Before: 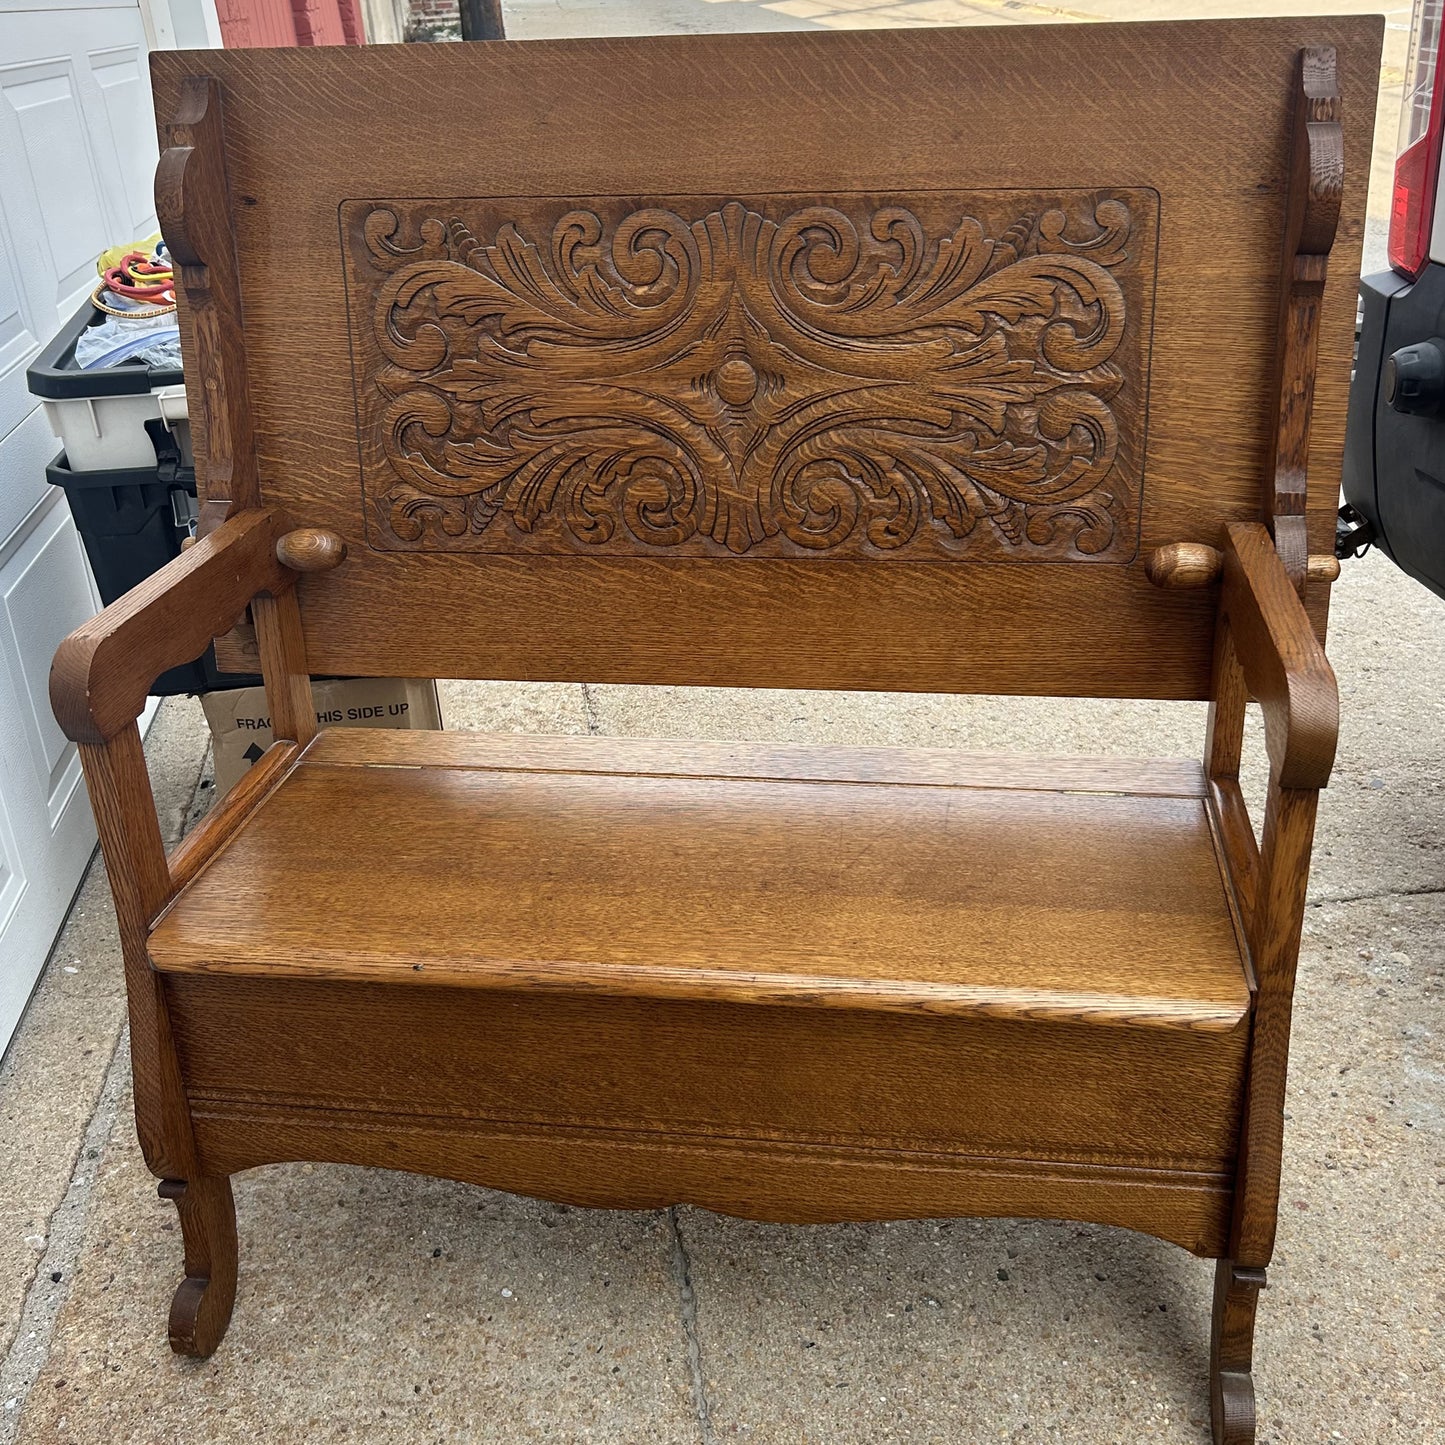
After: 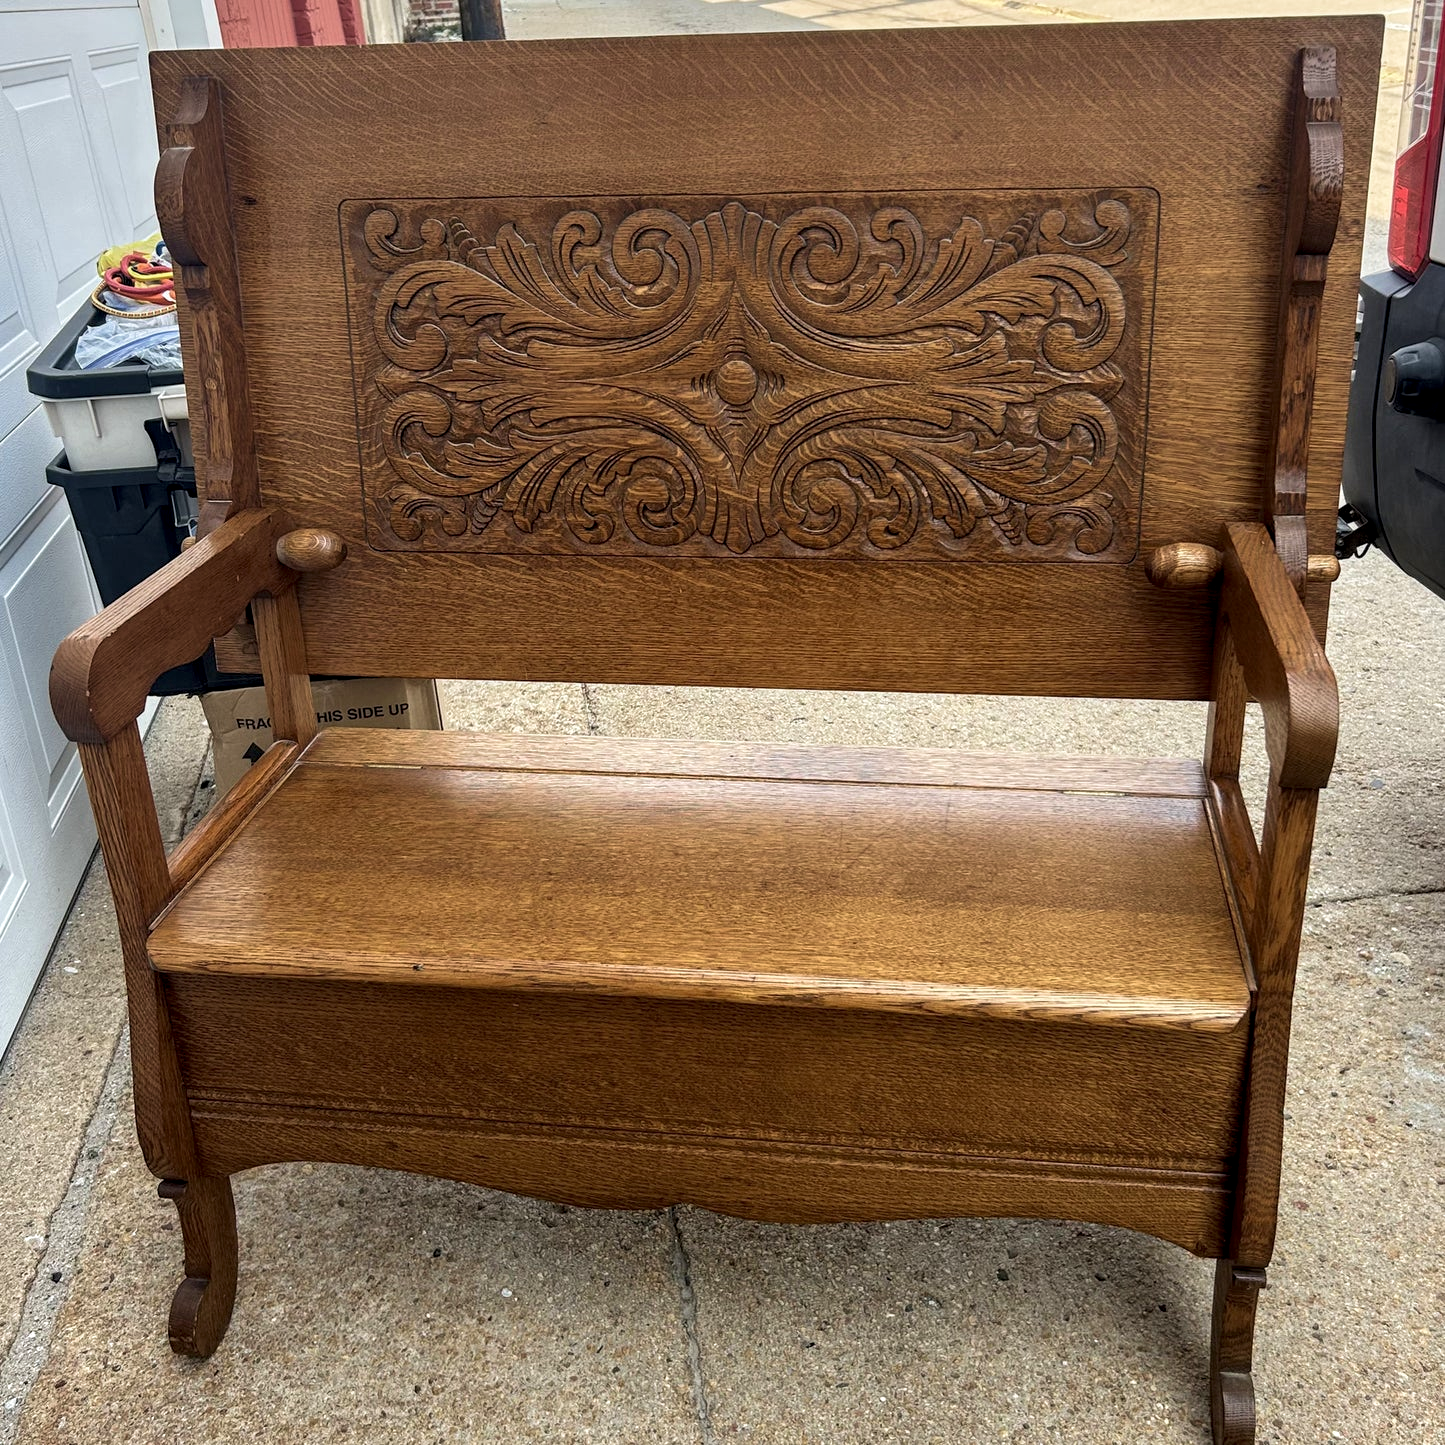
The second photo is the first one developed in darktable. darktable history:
local contrast: shadows 92%, midtone range 0.495
velvia: on, module defaults
contrast brightness saturation: saturation -0.05
